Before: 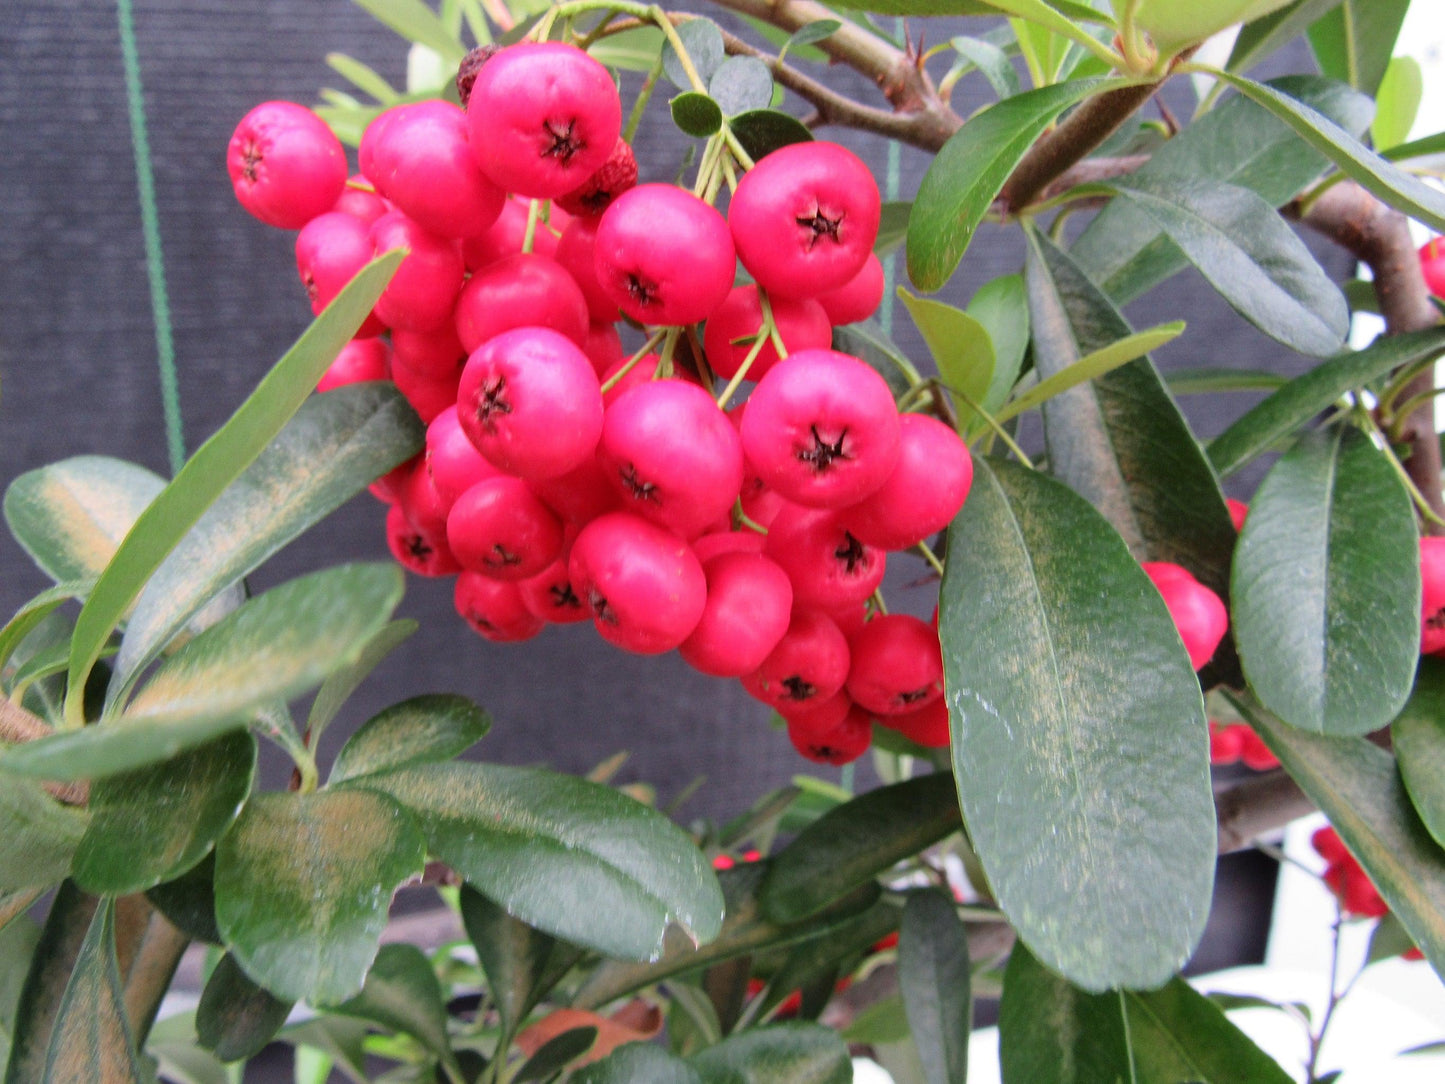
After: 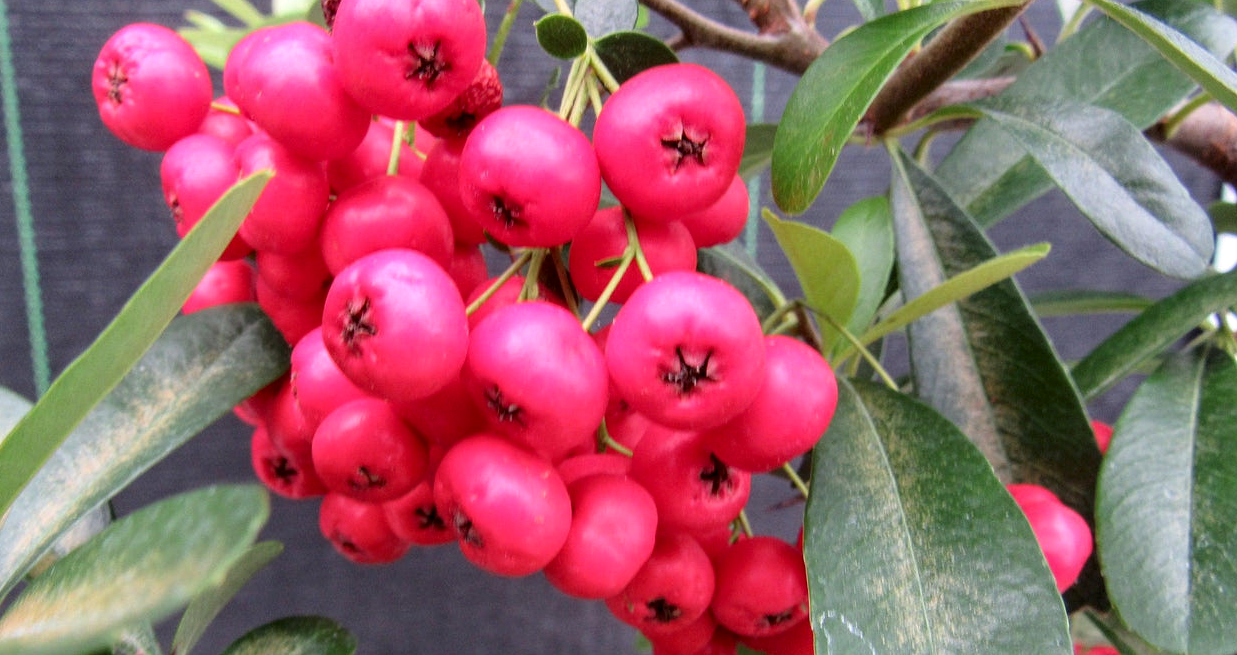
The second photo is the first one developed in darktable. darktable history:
crop and rotate: left 9.345%, top 7.22%, right 4.982%, bottom 32.331%
local contrast: detail 130%
rotate and perspective: automatic cropping off
